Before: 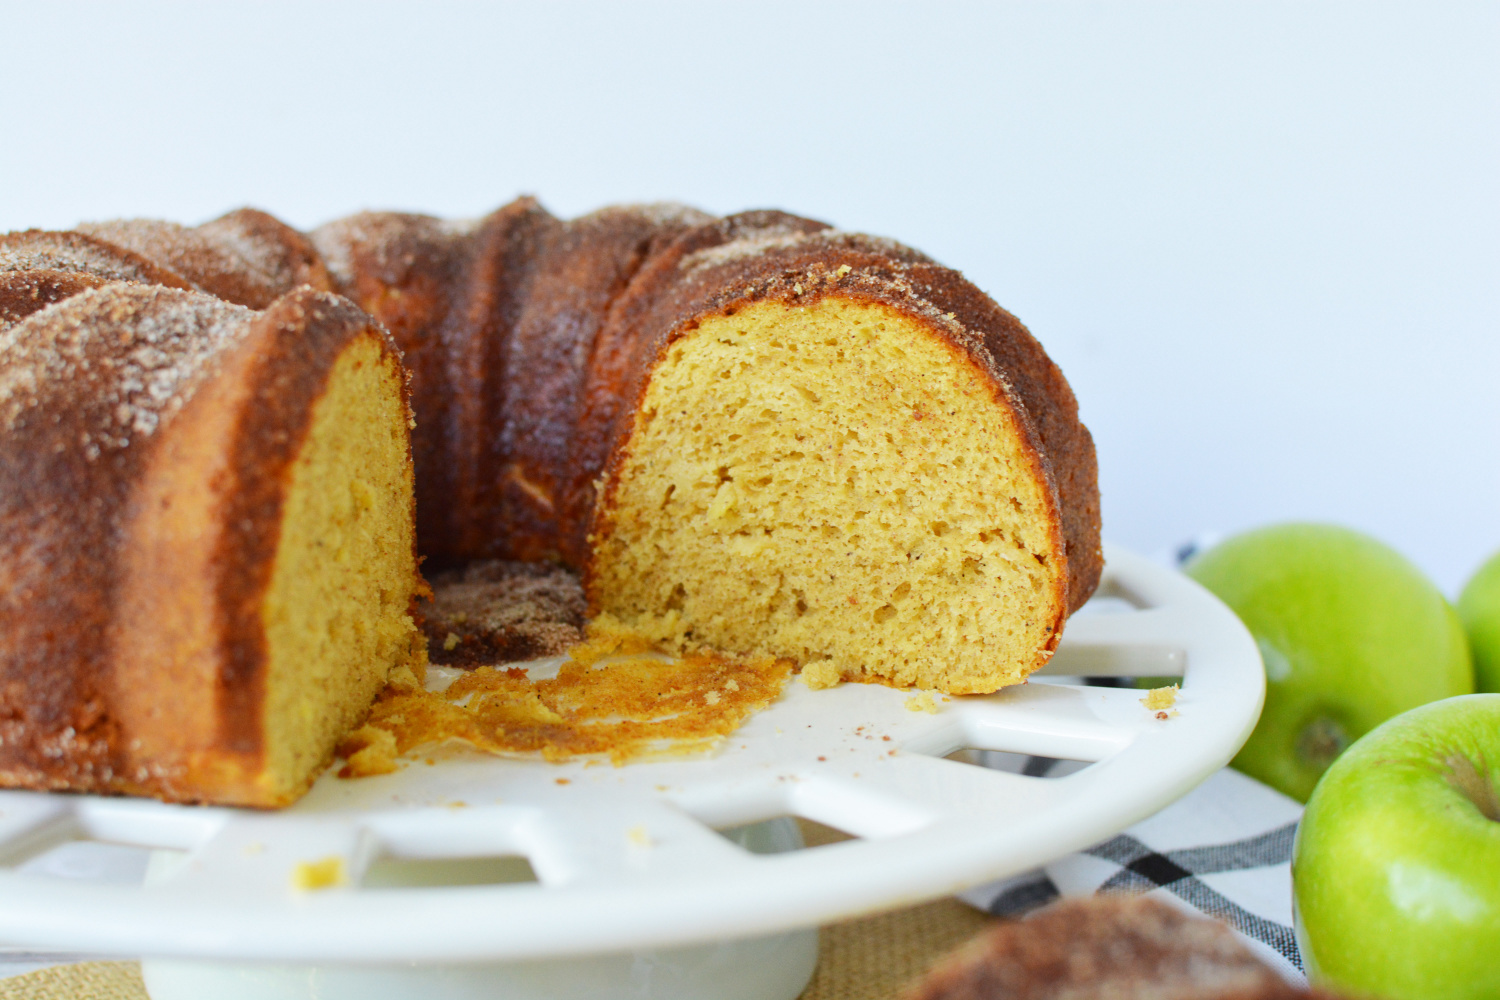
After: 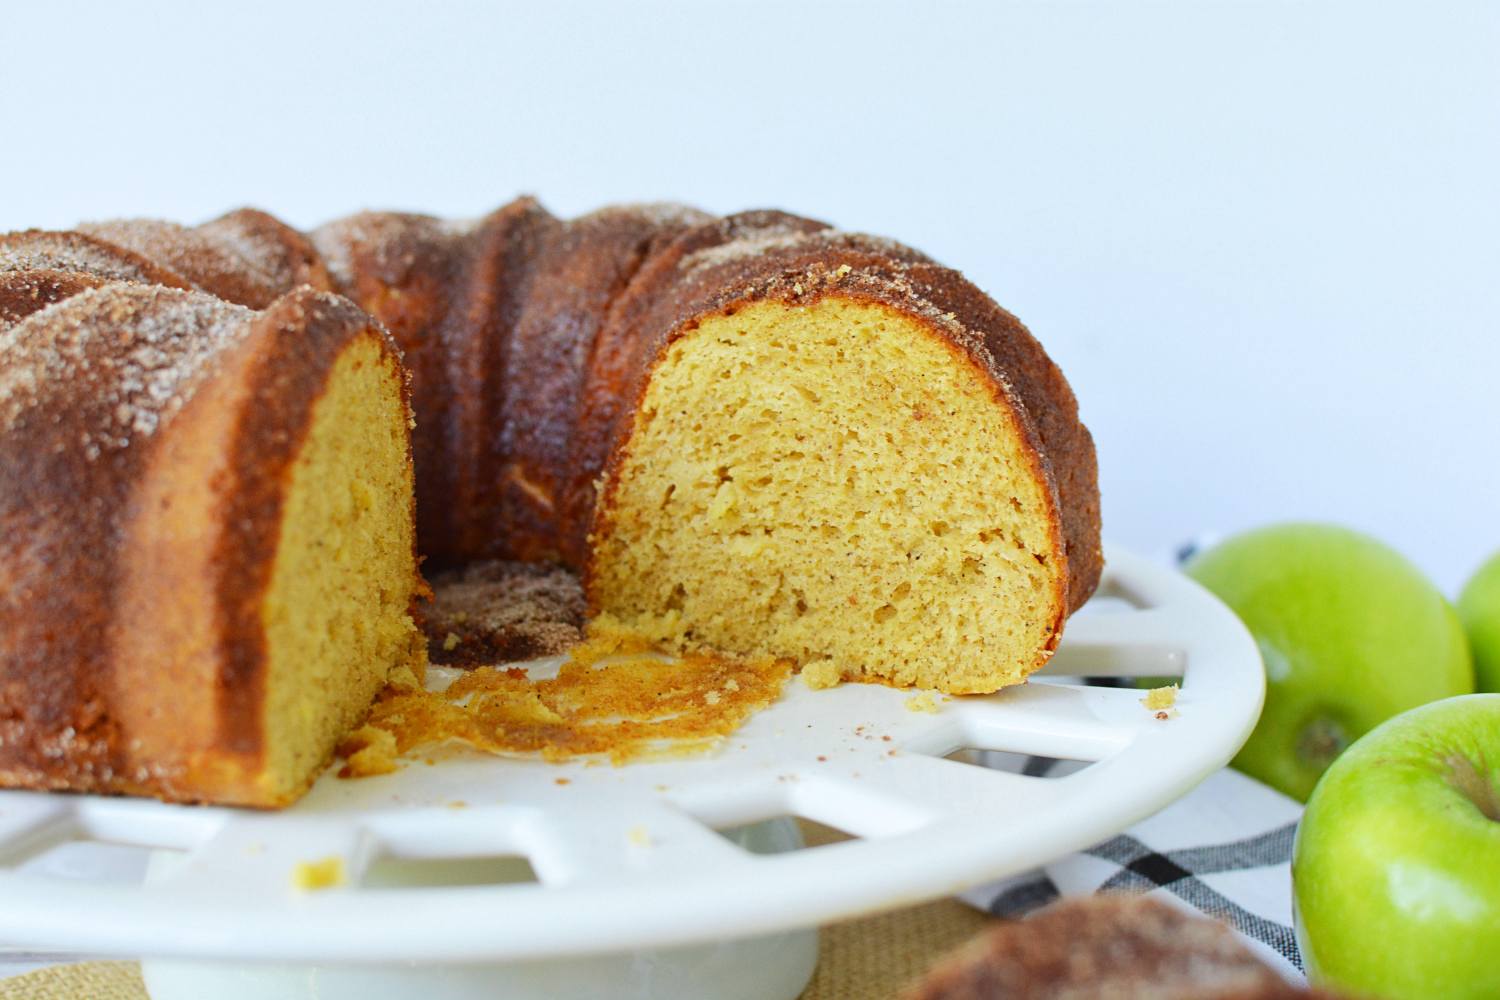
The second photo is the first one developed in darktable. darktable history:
white balance: red 0.988, blue 1.017
sharpen: amount 0.2
